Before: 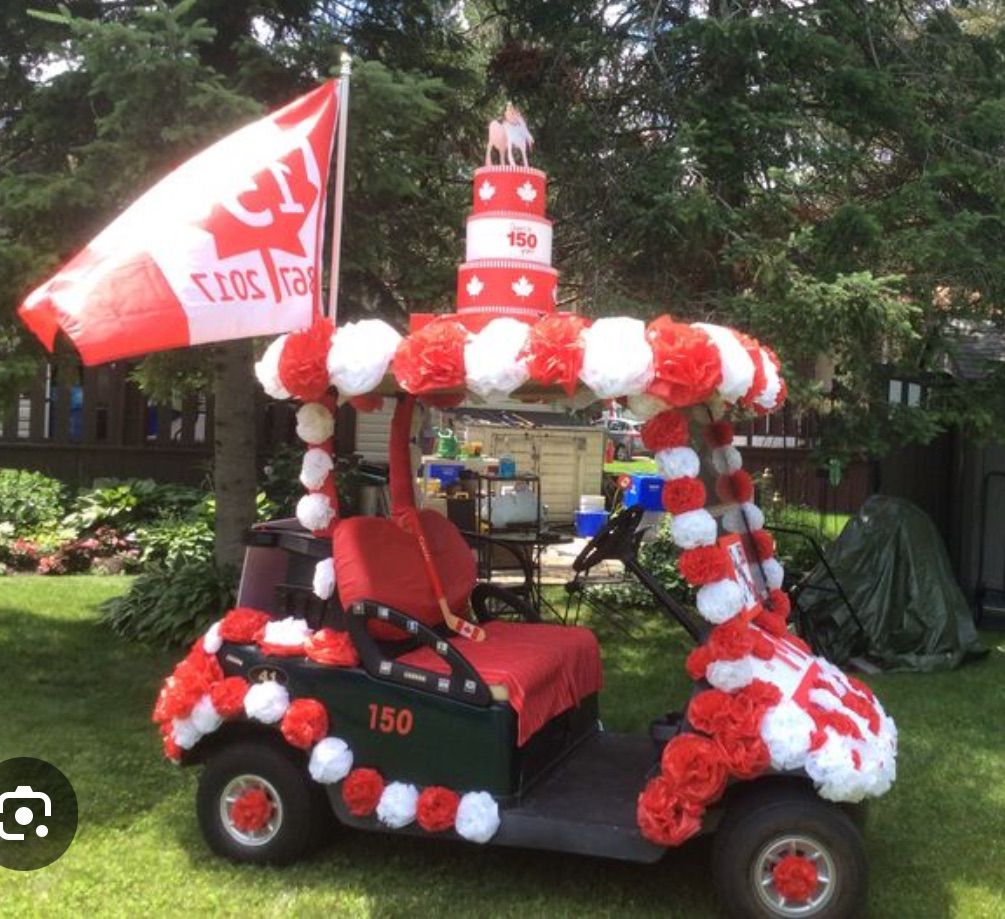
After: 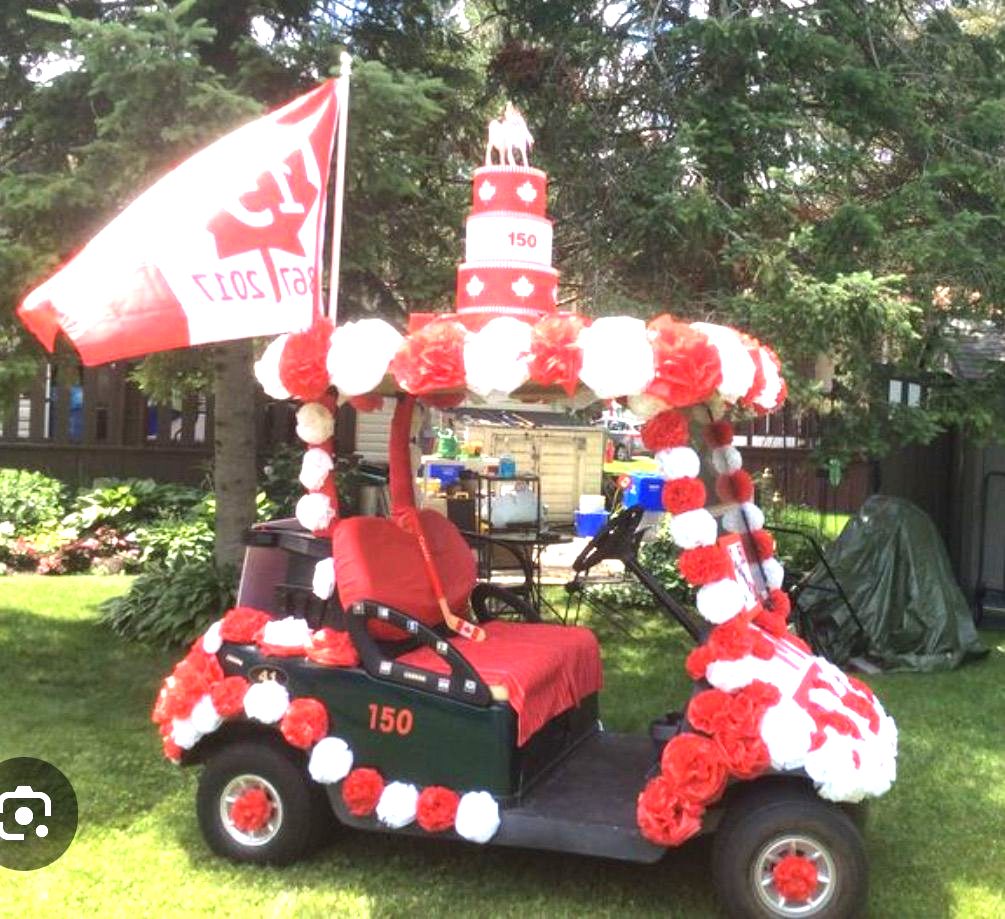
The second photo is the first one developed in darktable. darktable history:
exposure: black level correction 0, exposure 1.192 EV, compensate exposure bias true, compensate highlight preservation false
